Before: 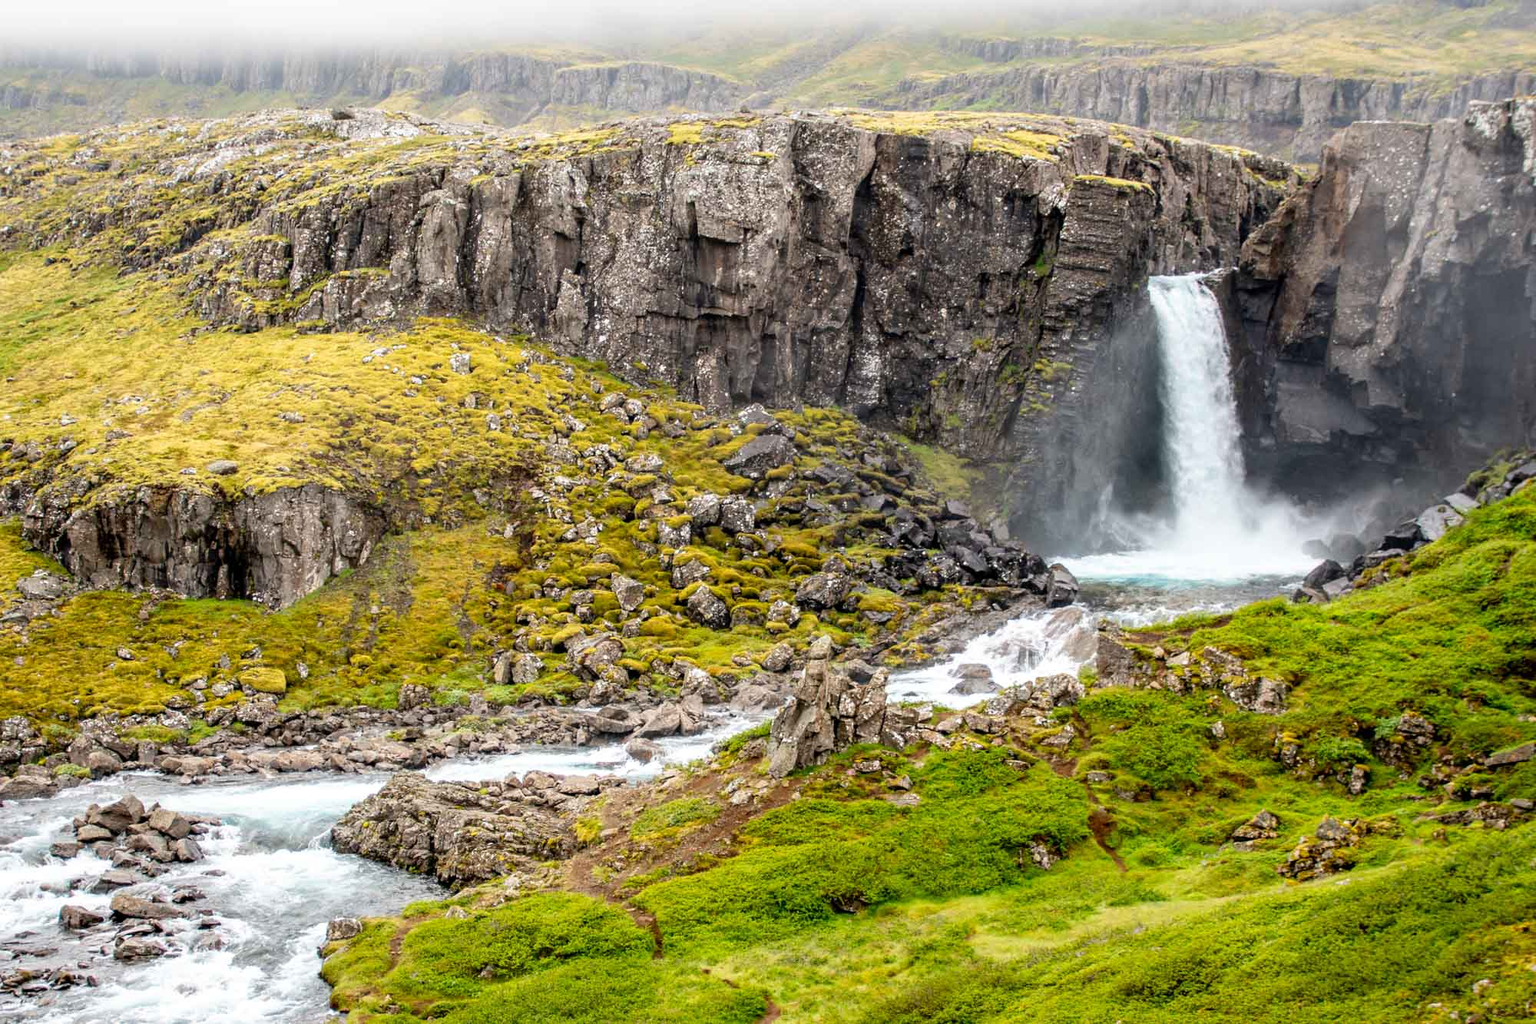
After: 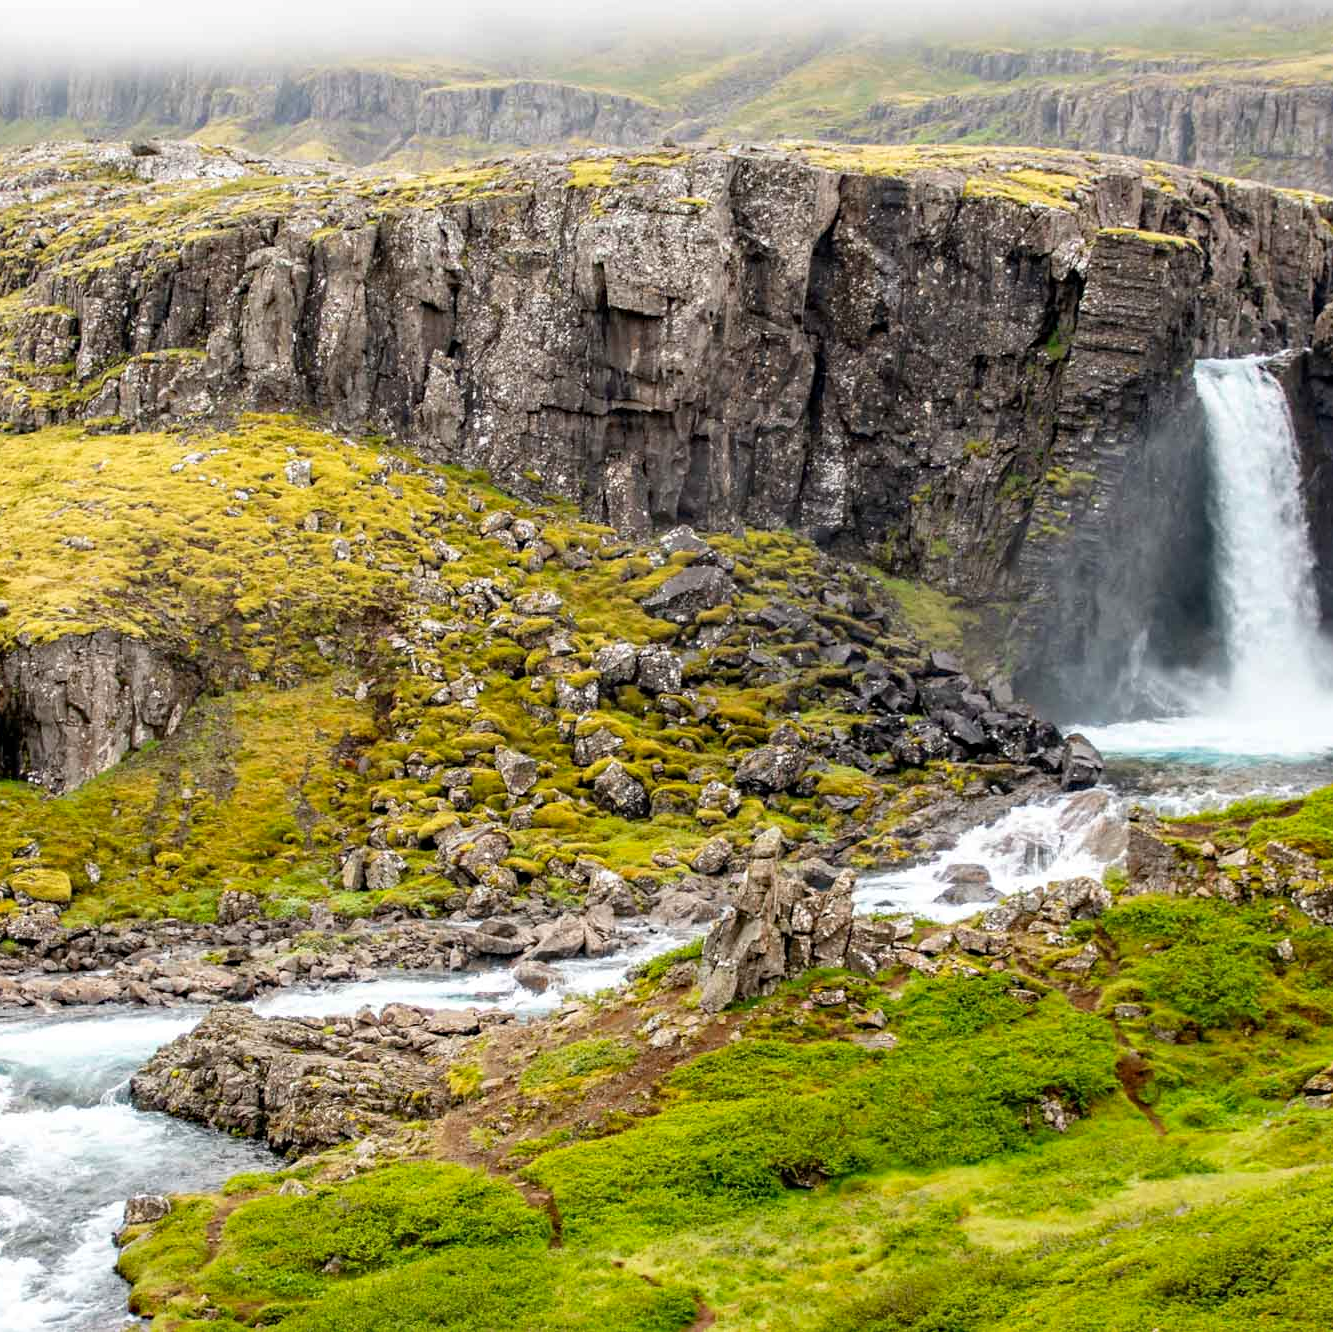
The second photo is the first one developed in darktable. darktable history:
crop and rotate: left 15.055%, right 18.278%
haze removal: compatibility mode true, adaptive false
